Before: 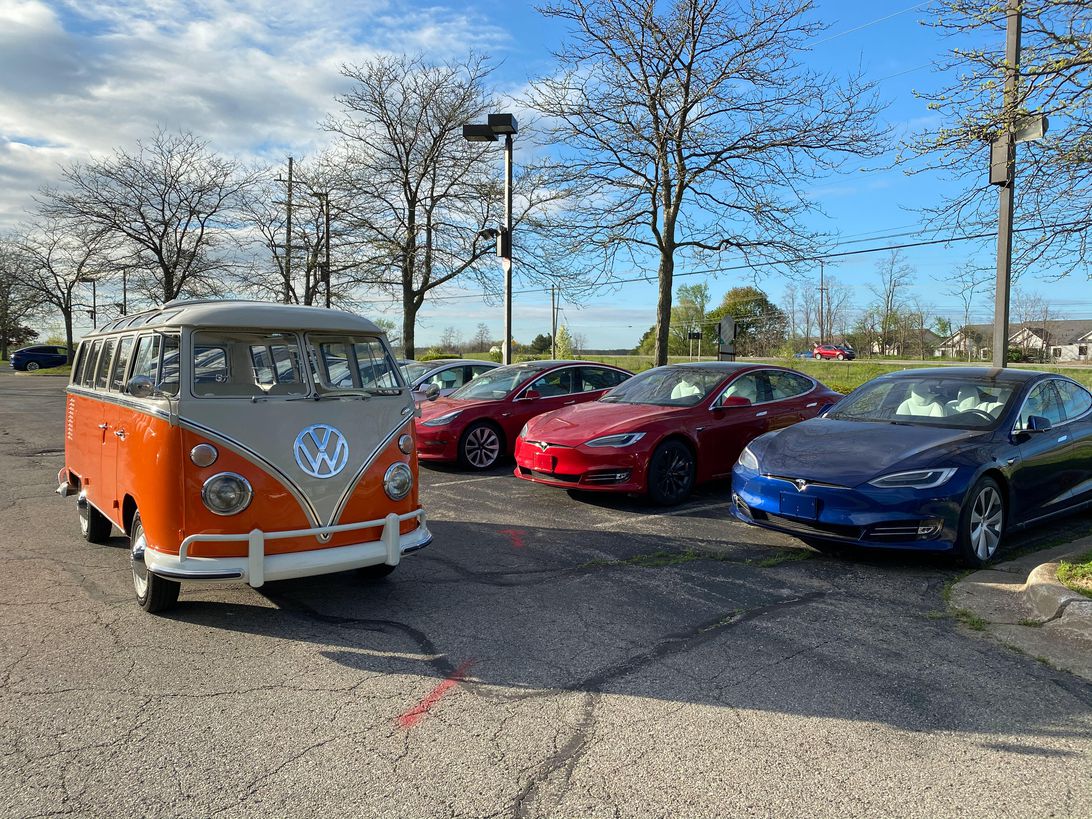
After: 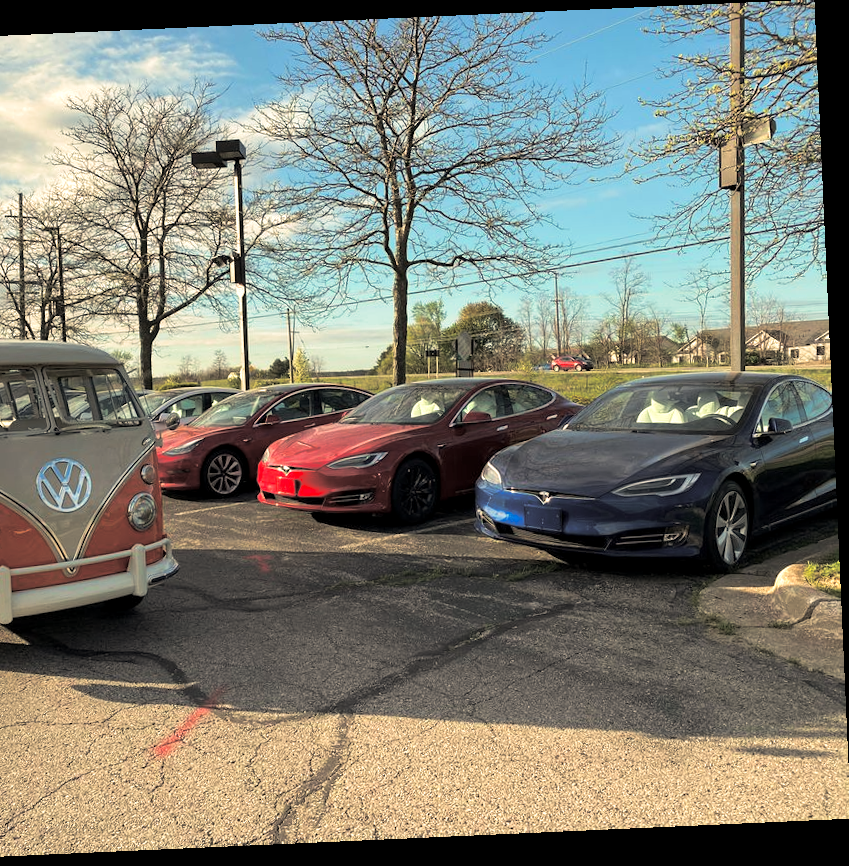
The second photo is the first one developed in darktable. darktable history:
white balance: red 1.123, blue 0.83
shadows and highlights: radius 331.84, shadows 53.55, highlights -100, compress 94.63%, highlights color adjustment 73.23%, soften with gaussian
rotate and perspective: rotation -2.56°, automatic cropping off
crop and rotate: left 24.6%
exposure: black level correction 0.001, exposure 0.3 EV, compensate highlight preservation false
split-toning: shadows › hue 36°, shadows › saturation 0.05, highlights › hue 10.8°, highlights › saturation 0.15, compress 40%
